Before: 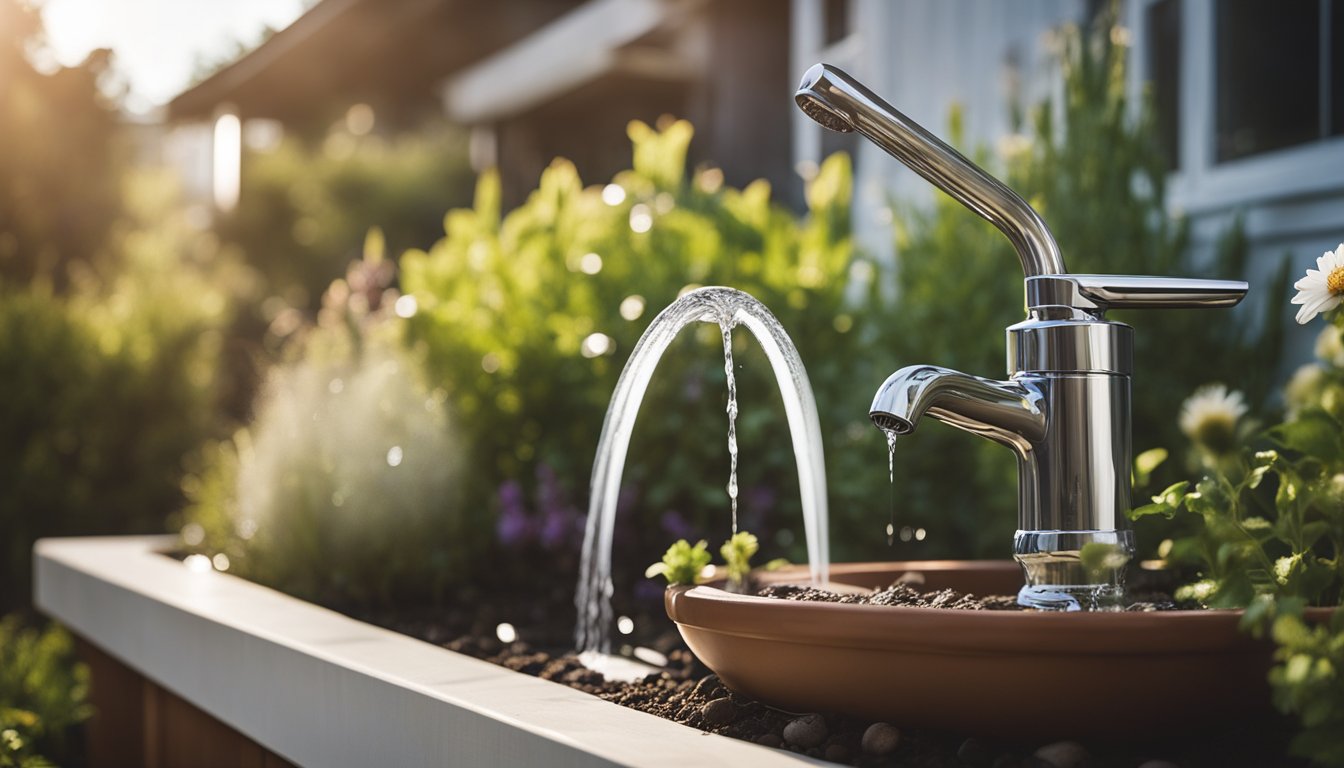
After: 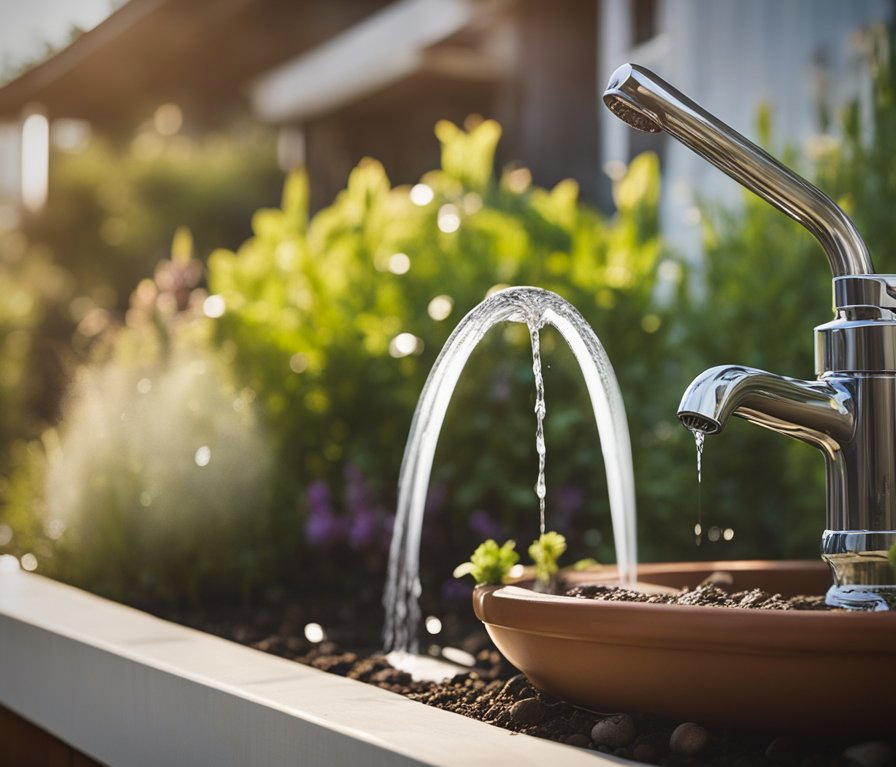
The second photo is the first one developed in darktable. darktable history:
crop and rotate: left 14.339%, right 18.934%
vignetting: saturation 0.002
contrast brightness saturation: saturation 0.122
